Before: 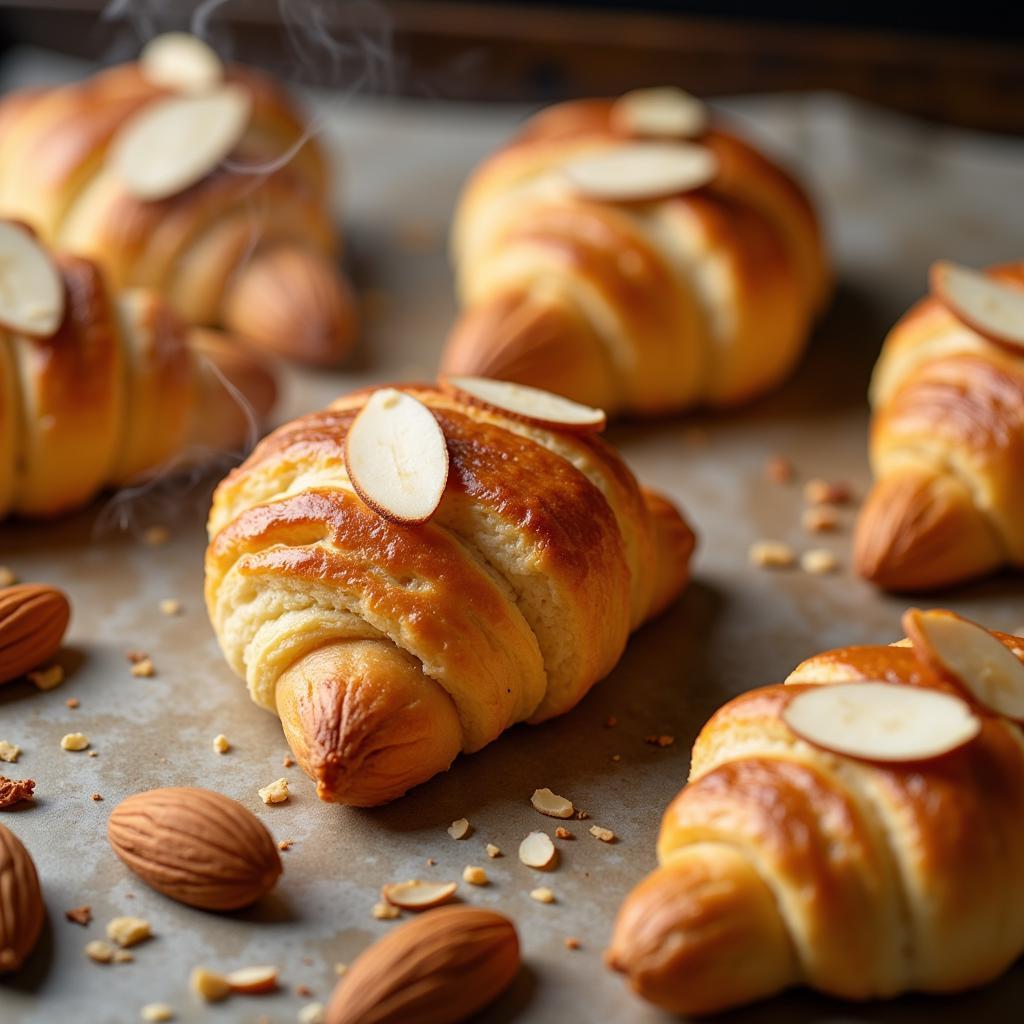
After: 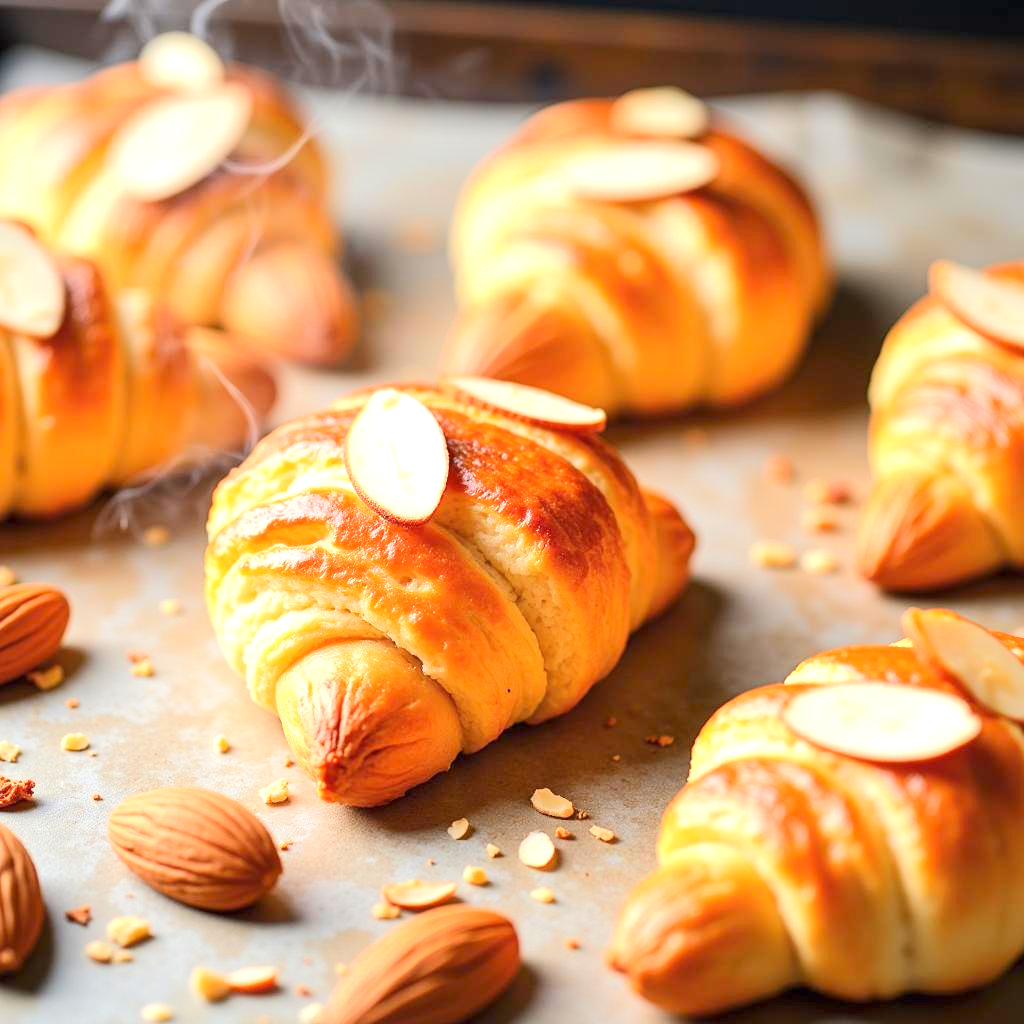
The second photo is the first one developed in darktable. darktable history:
tone equalizer: -8 EV 1.97 EV, -7 EV 1.98 EV, -6 EV 1.98 EV, -5 EV 1.99 EV, -4 EV 1.97 EV, -3 EV 1.5 EV, -2 EV 0.978 EV, -1 EV 0.5 EV, edges refinement/feathering 500, mask exposure compensation -1.57 EV, preserve details no
